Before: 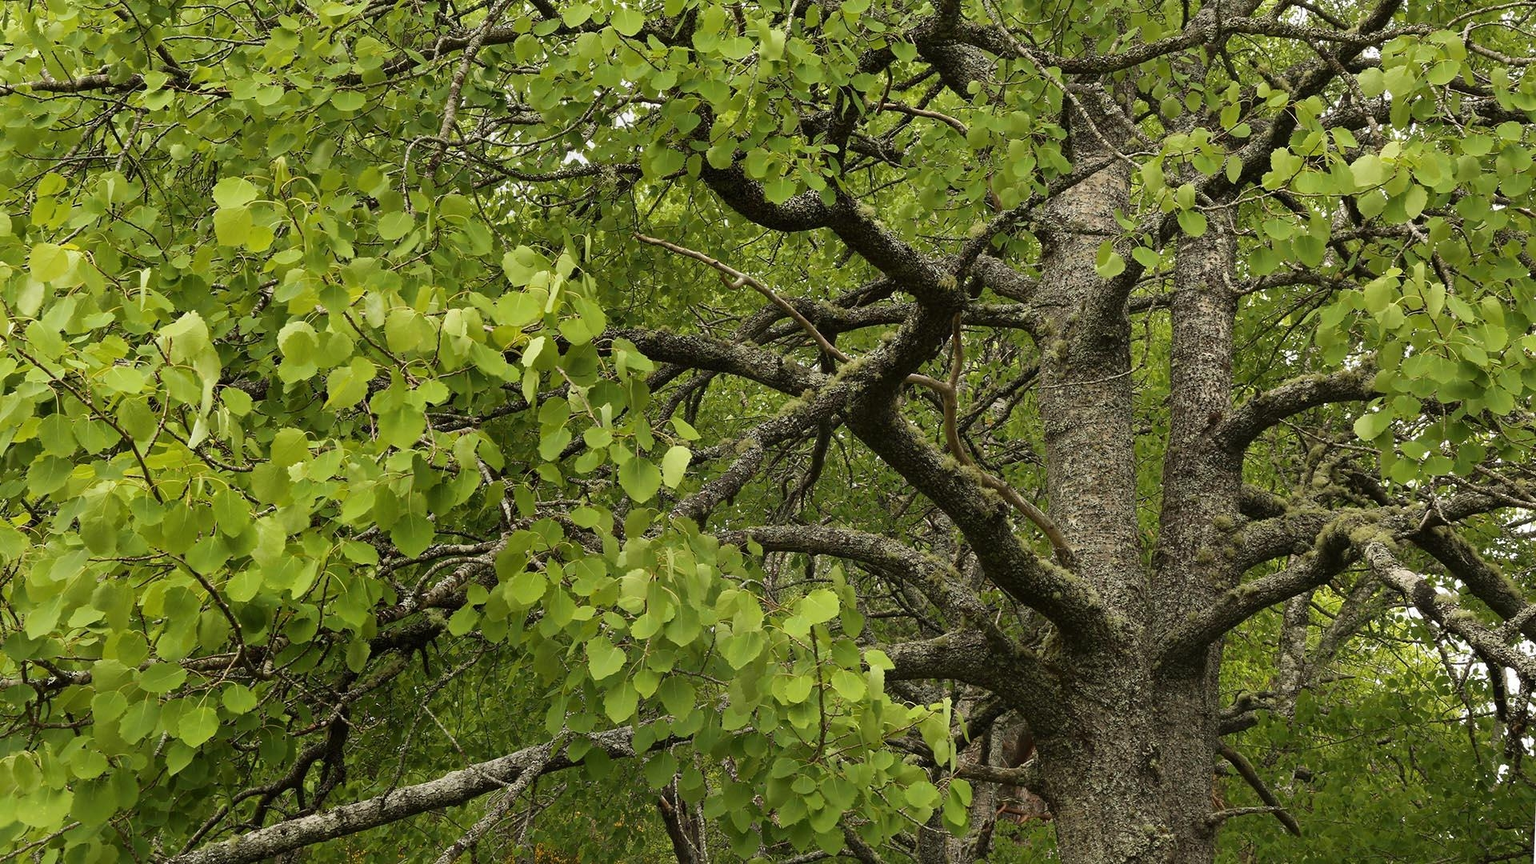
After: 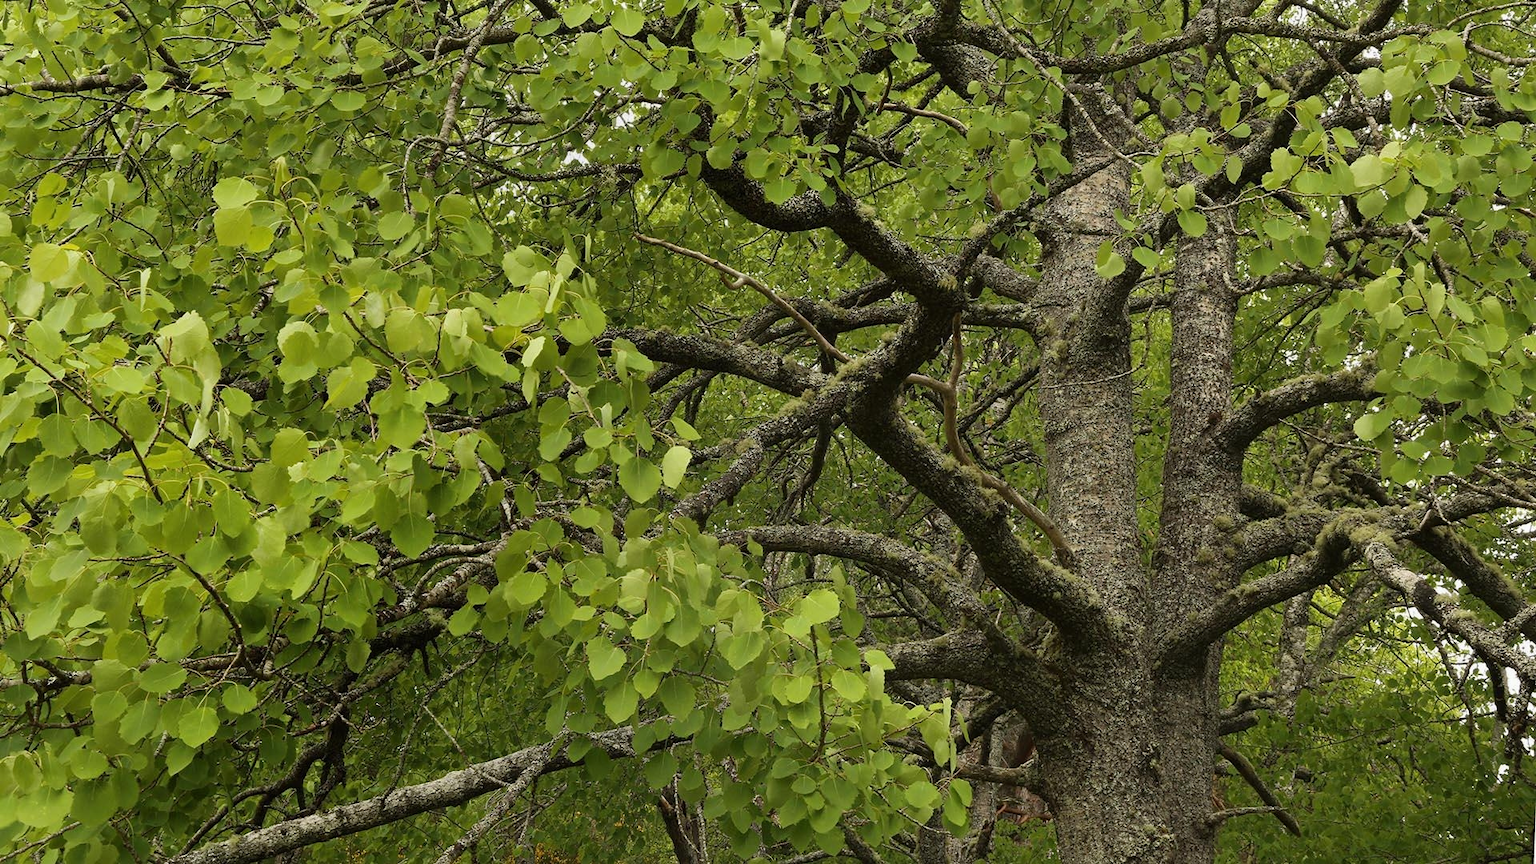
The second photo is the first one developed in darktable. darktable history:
exposure: exposure -0.056 EV, compensate highlight preservation false
